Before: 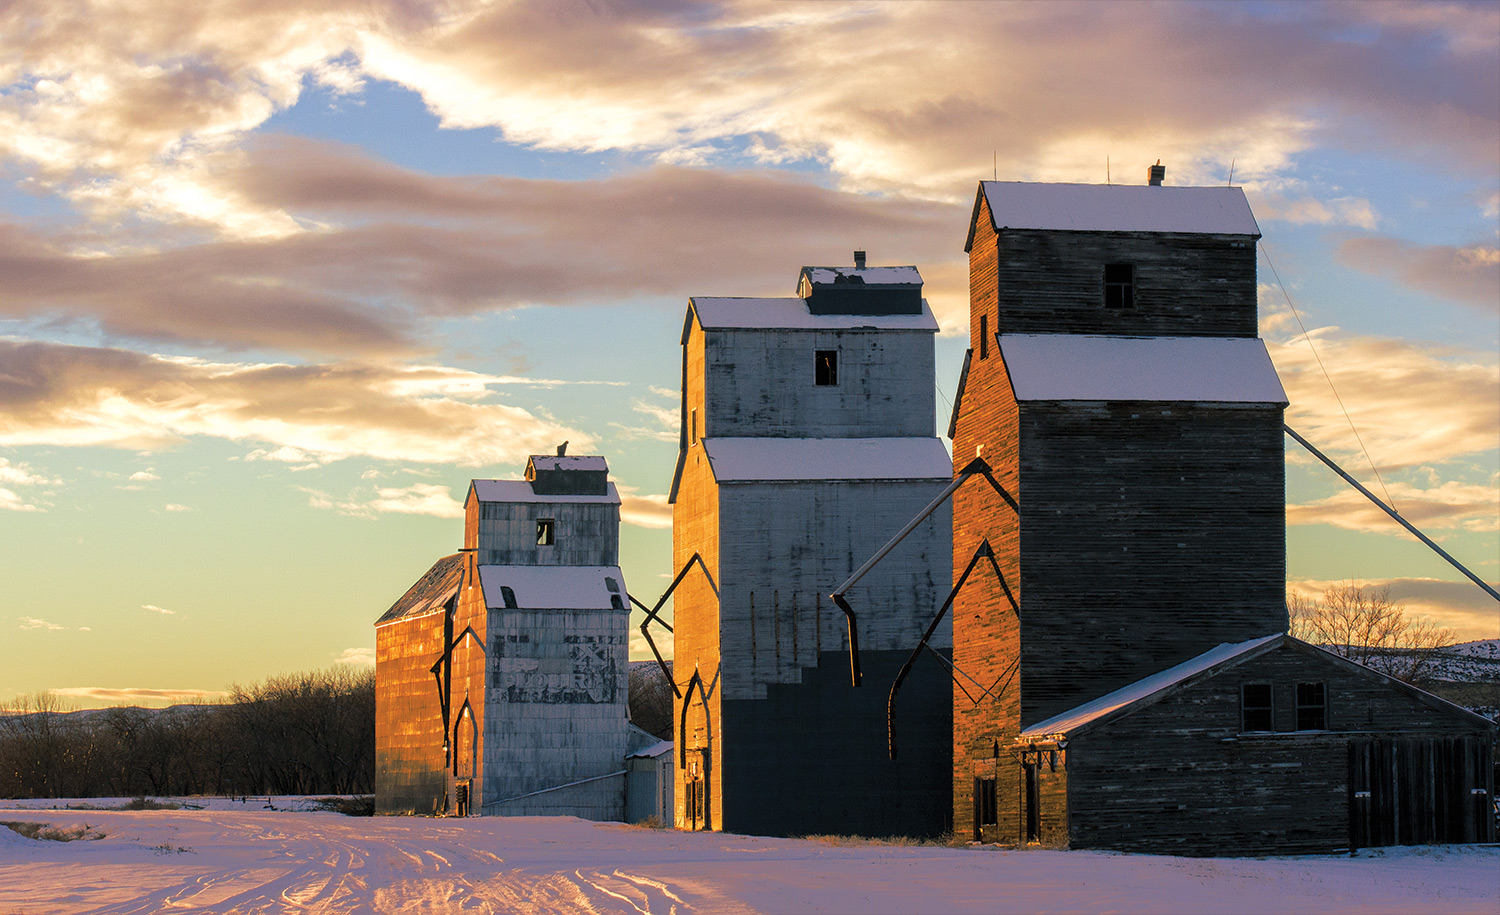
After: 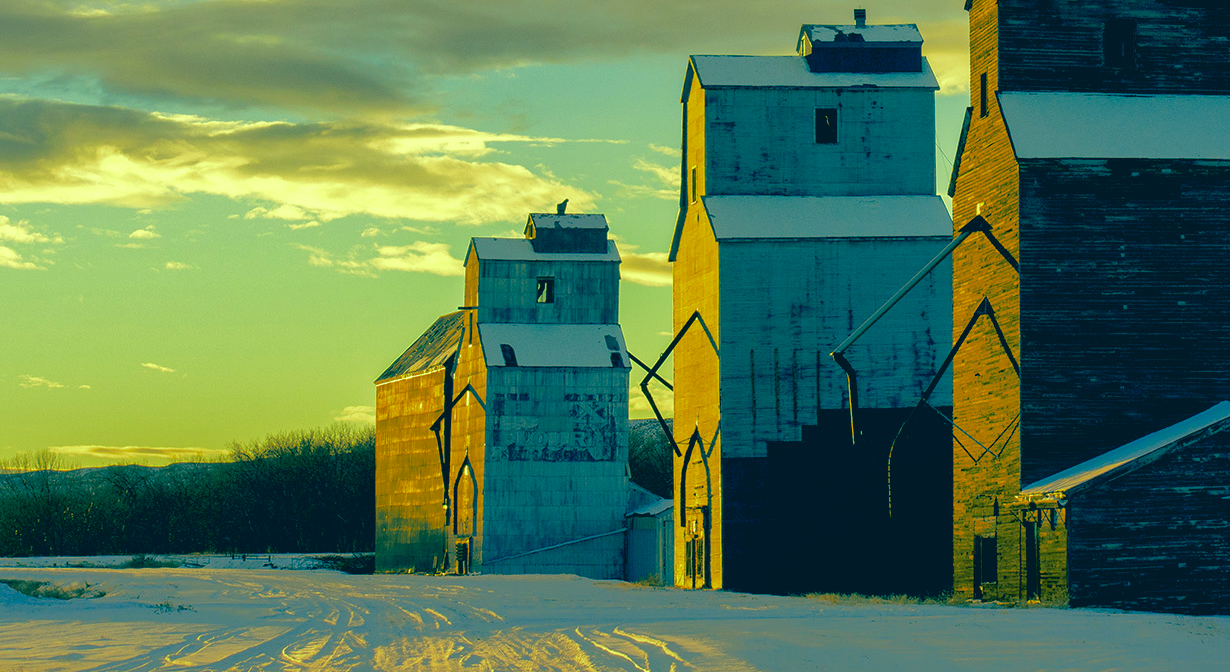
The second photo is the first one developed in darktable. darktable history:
shadows and highlights: highlights color adjustment 0.865%
color correction: highlights a* -15.15, highlights b* 39.97, shadows a* -39.3, shadows b* -25.7
crop: top 26.476%, right 17.947%
exposure: black level correction 0.01, exposure 0.009 EV, compensate highlight preservation false
